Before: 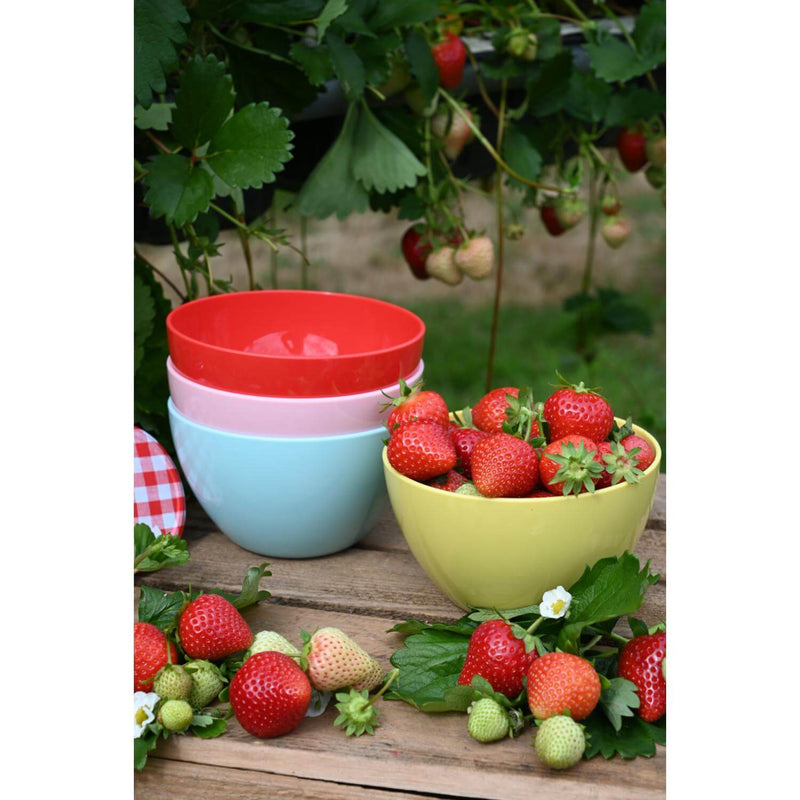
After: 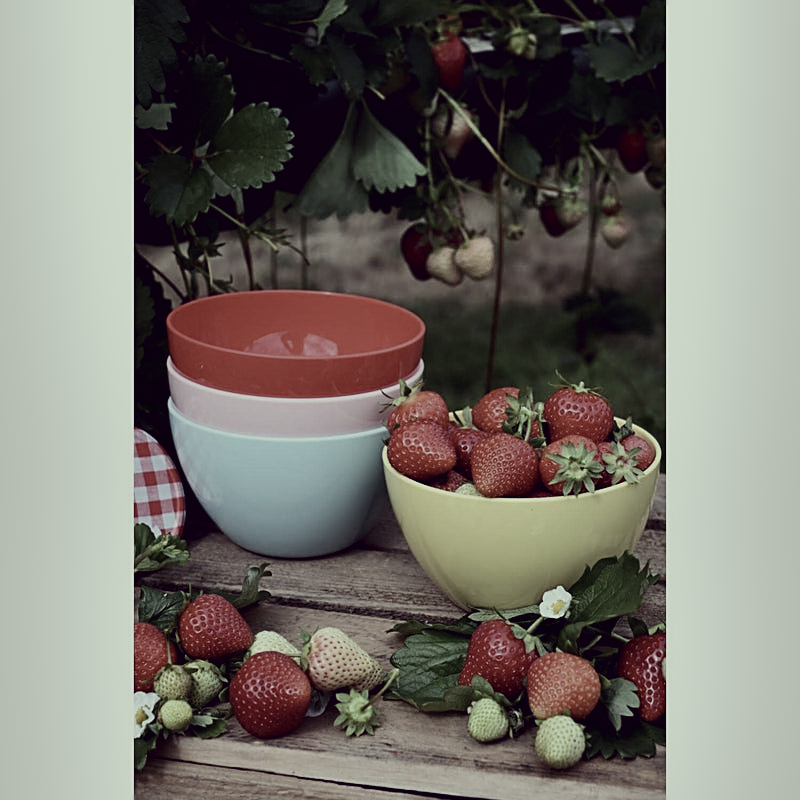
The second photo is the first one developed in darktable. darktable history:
sharpen: on, module defaults
contrast brightness saturation: contrast 0.128, brightness -0.22, saturation 0.146
filmic rgb: black relative exposure -7.65 EV, white relative exposure 4.56 EV, hardness 3.61, contrast 1.107, contrast in shadows safe
color correction: highlights a* -20.58, highlights b* 20.98, shadows a* 19.4, shadows b* -19.98, saturation 0.373
shadows and highlights: shadows 30.71, highlights -62.67, soften with gaussian
